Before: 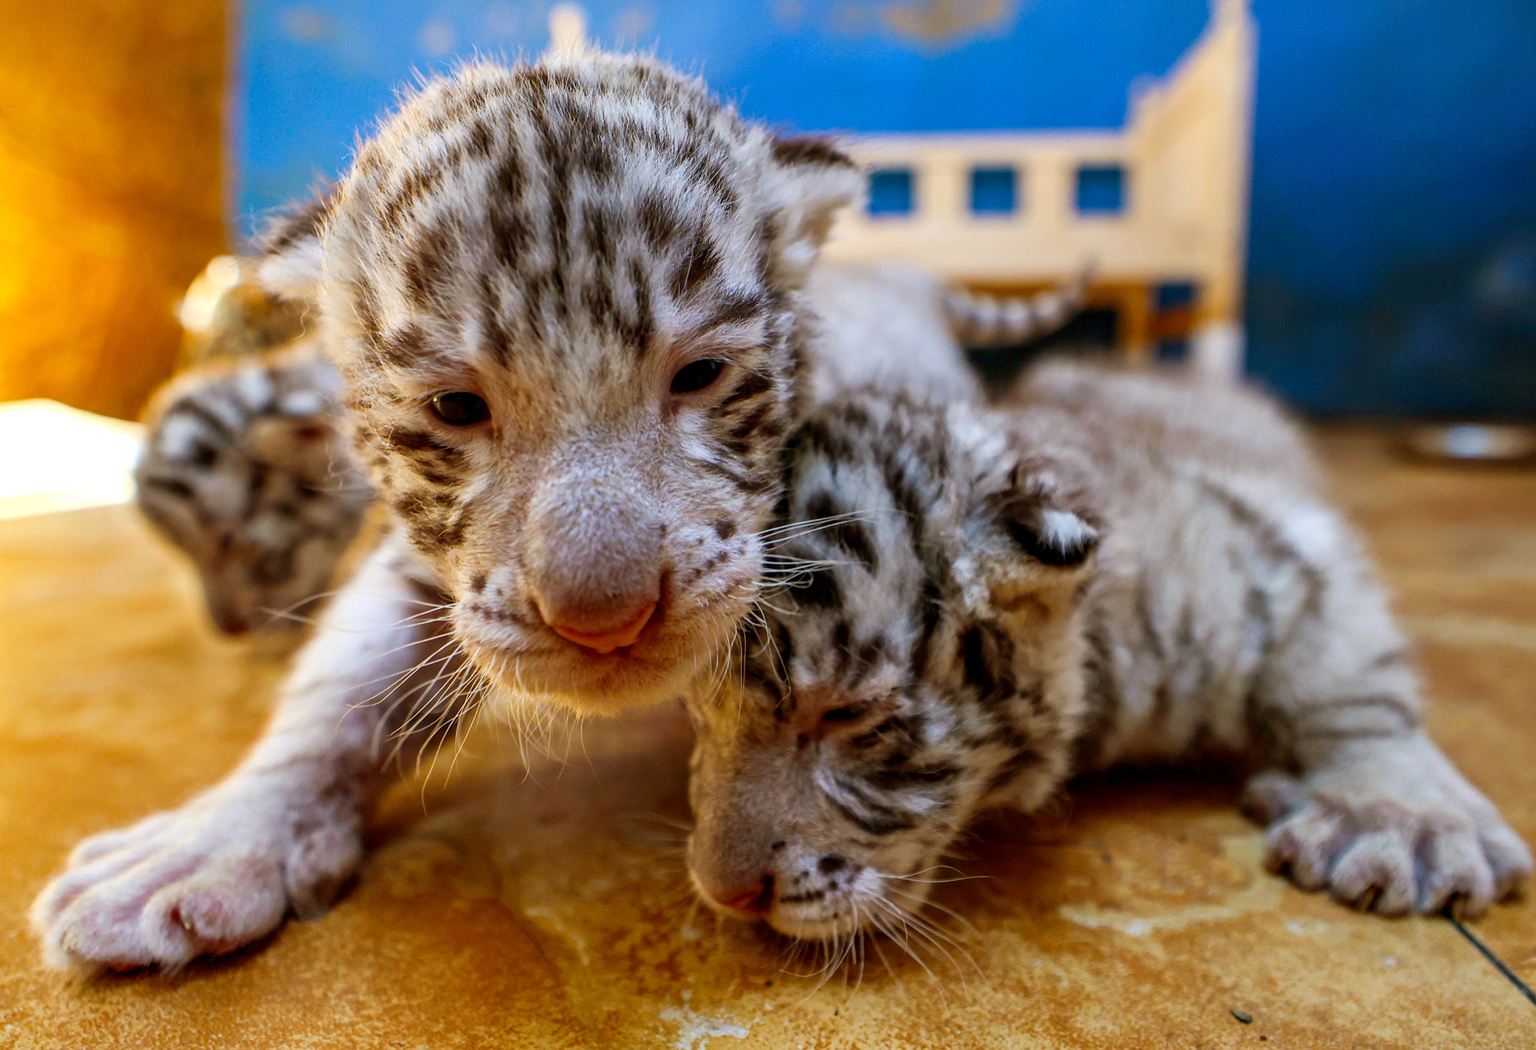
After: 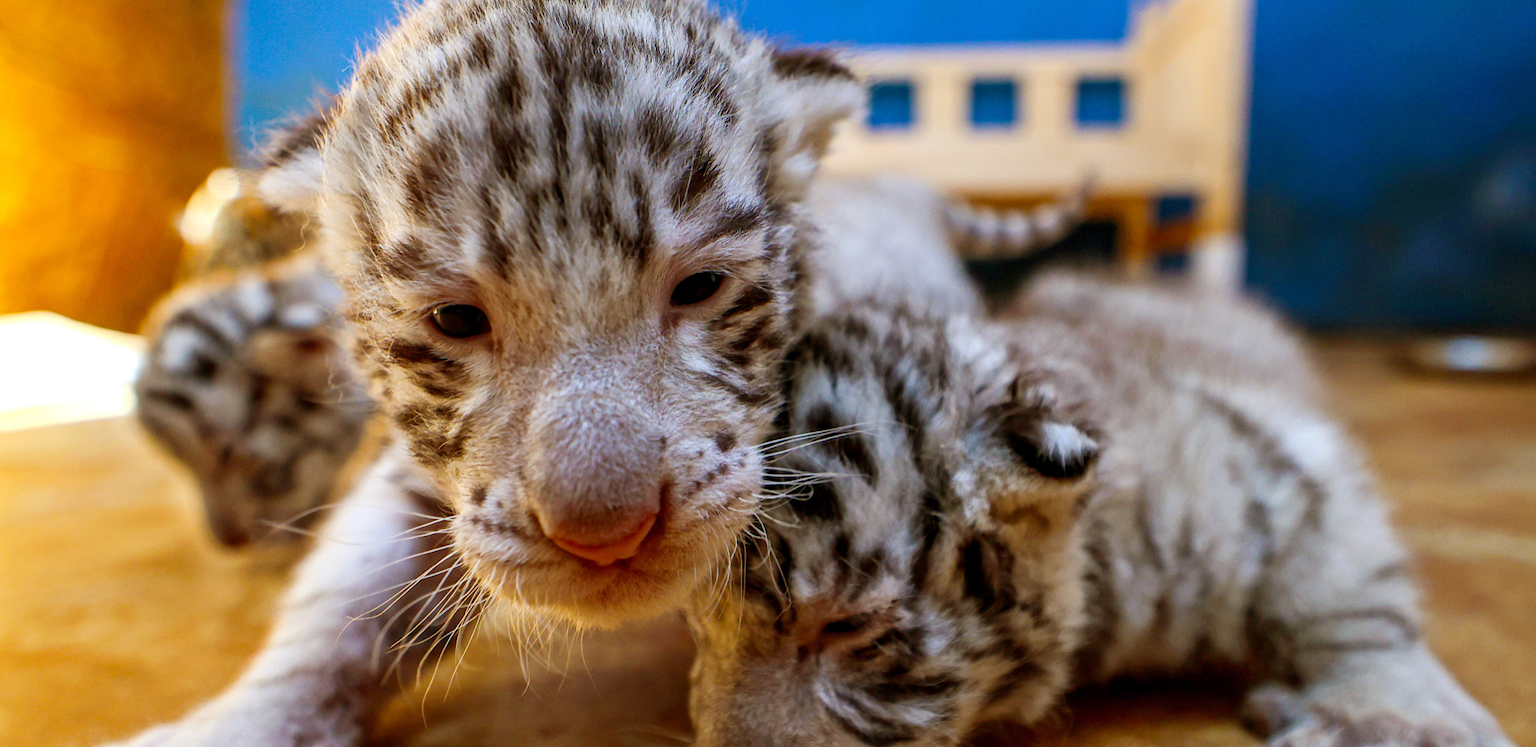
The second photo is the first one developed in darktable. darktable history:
crop and rotate: top 8.382%, bottom 20.403%
